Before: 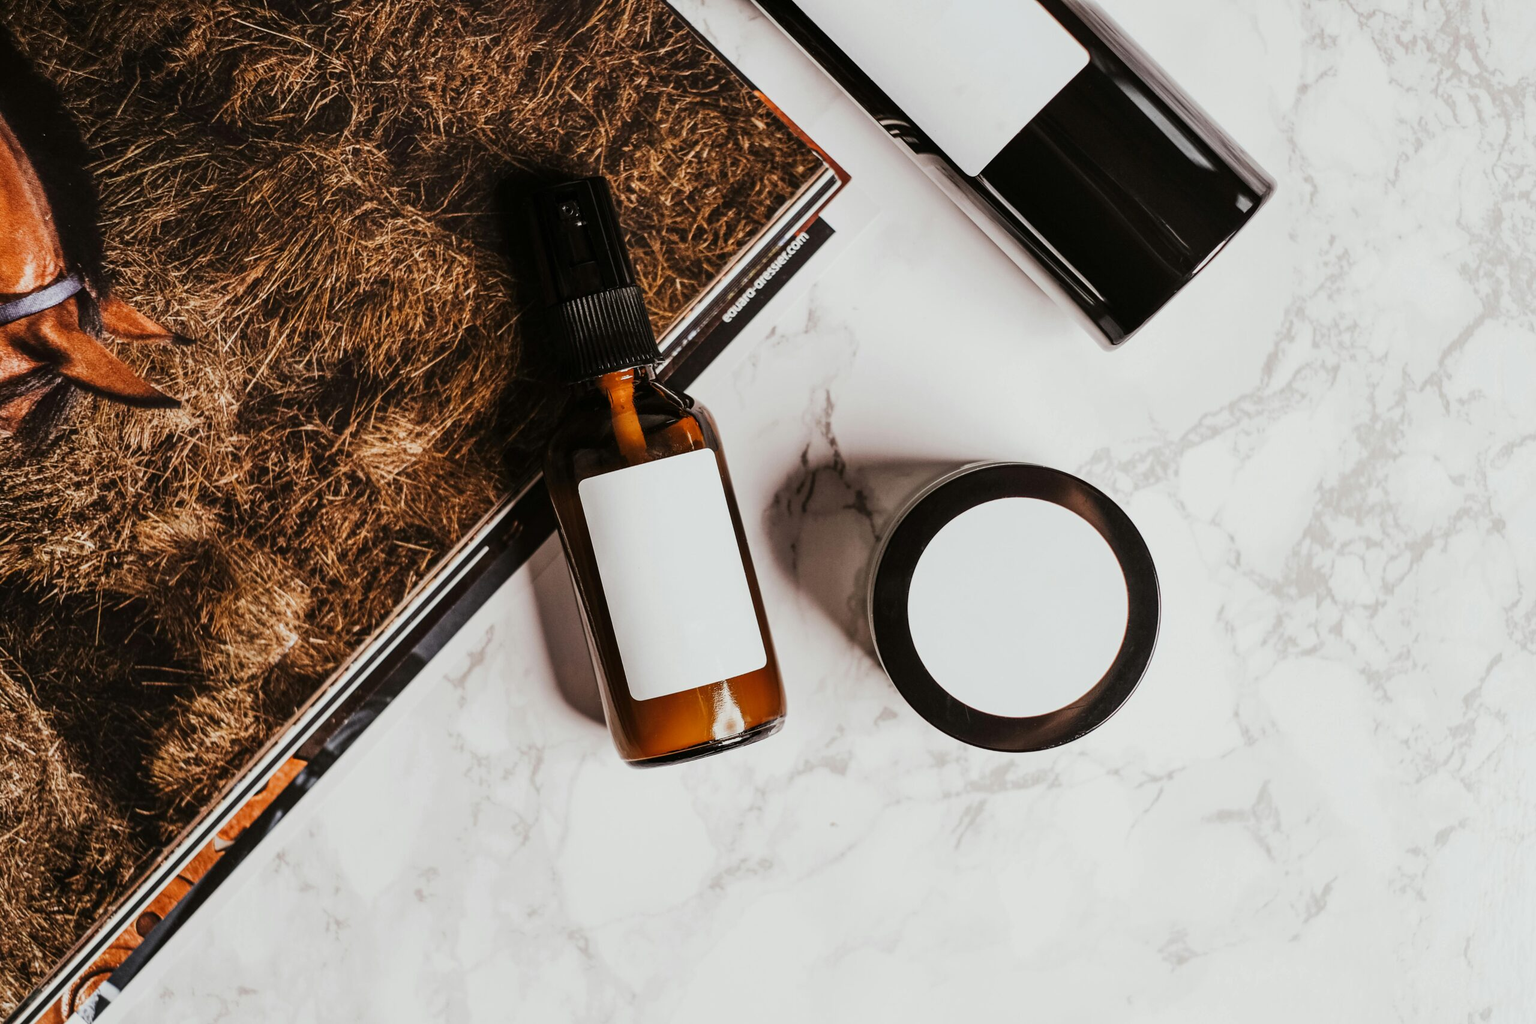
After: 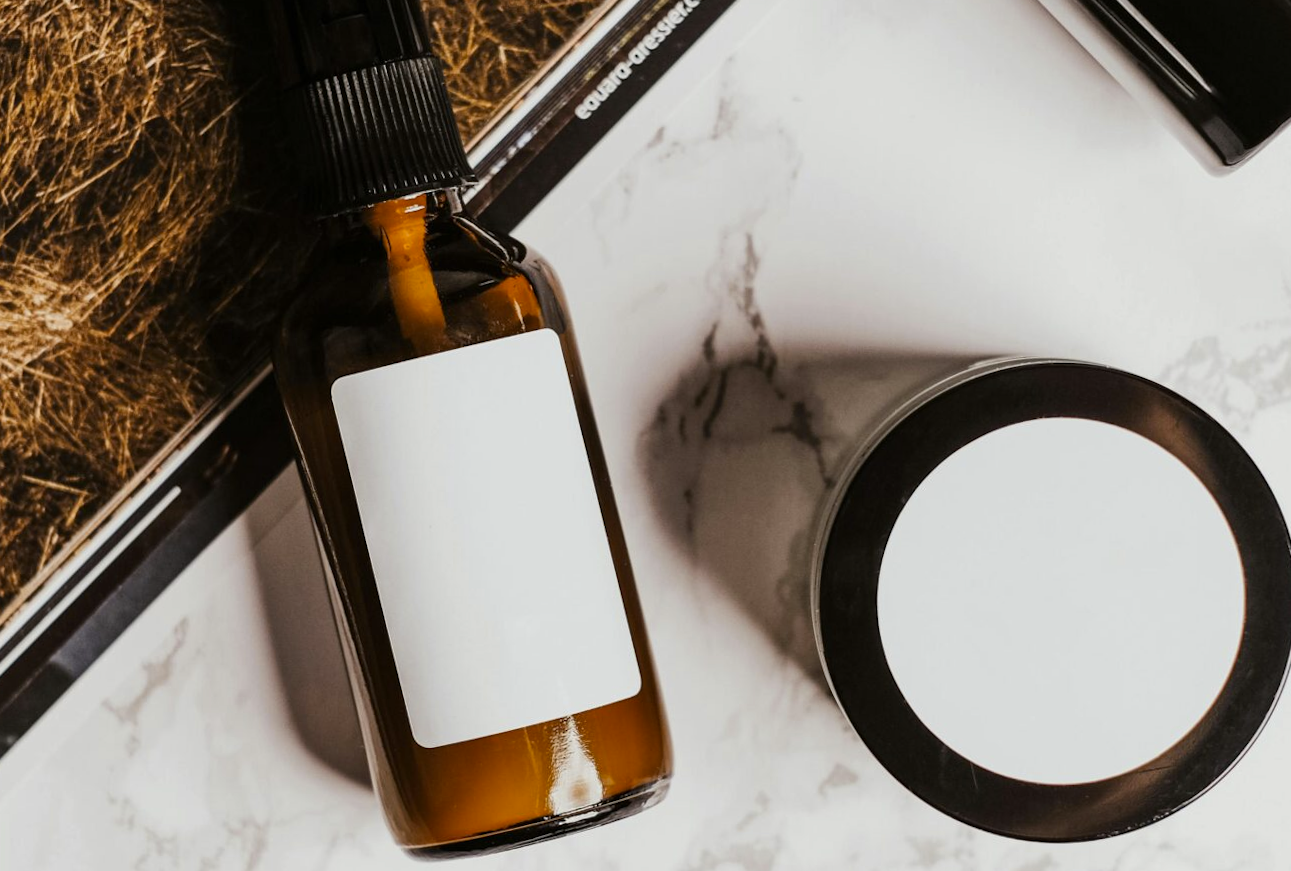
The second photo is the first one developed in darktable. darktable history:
sharpen: radius 2.883, amount 0.868, threshold 47.523
color contrast: green-magenta contrast 0.8, blue-yellow contrast 1.1, unbound 0
rotate and perspective: rotation 0.8°, automatic cropping off
crop: left 25%, top 25%, right 25%, bottom 25%
